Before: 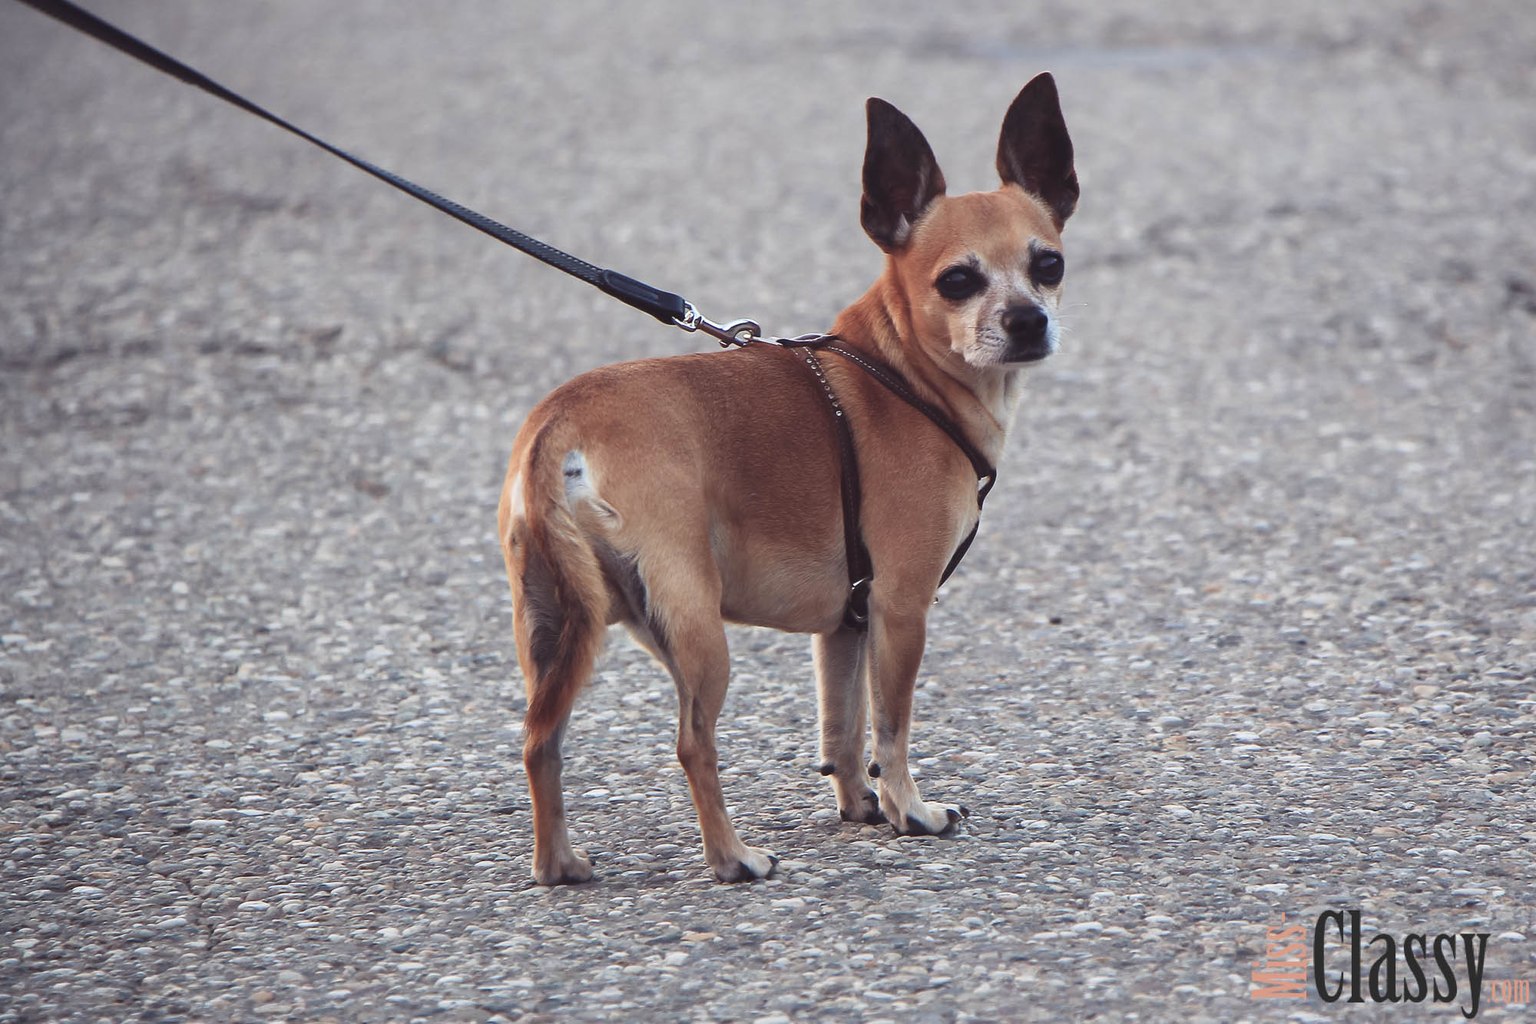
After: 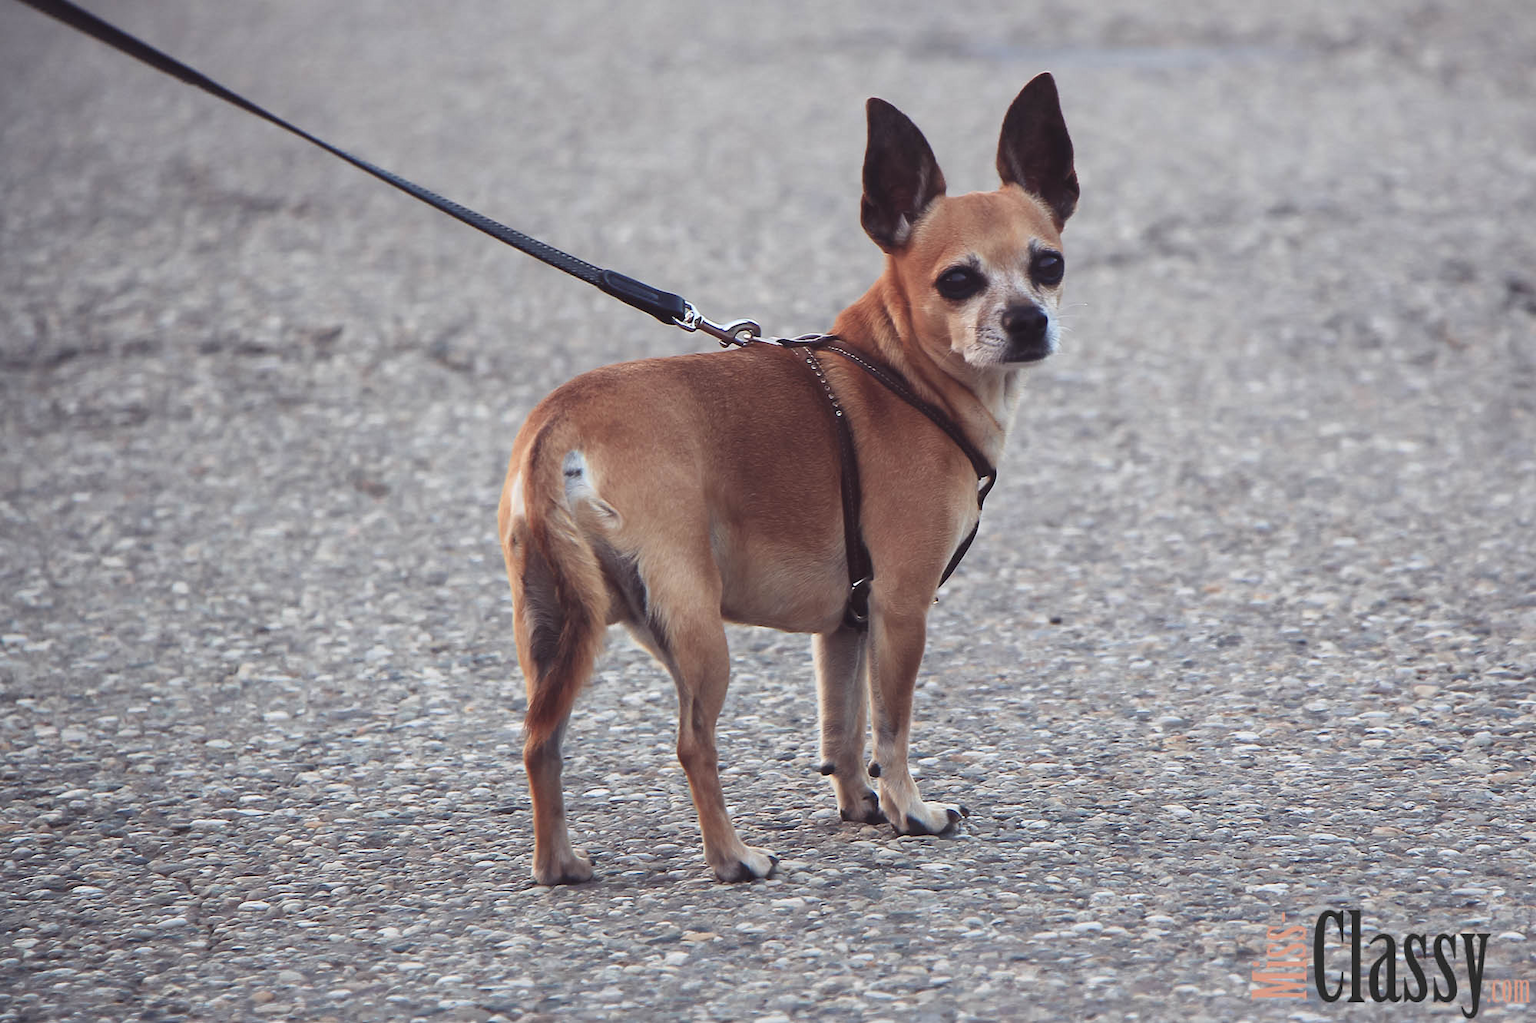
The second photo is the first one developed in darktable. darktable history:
exposure: exposure -0.01 EV, compensate exposure bias true, compensate highlight preservation false
